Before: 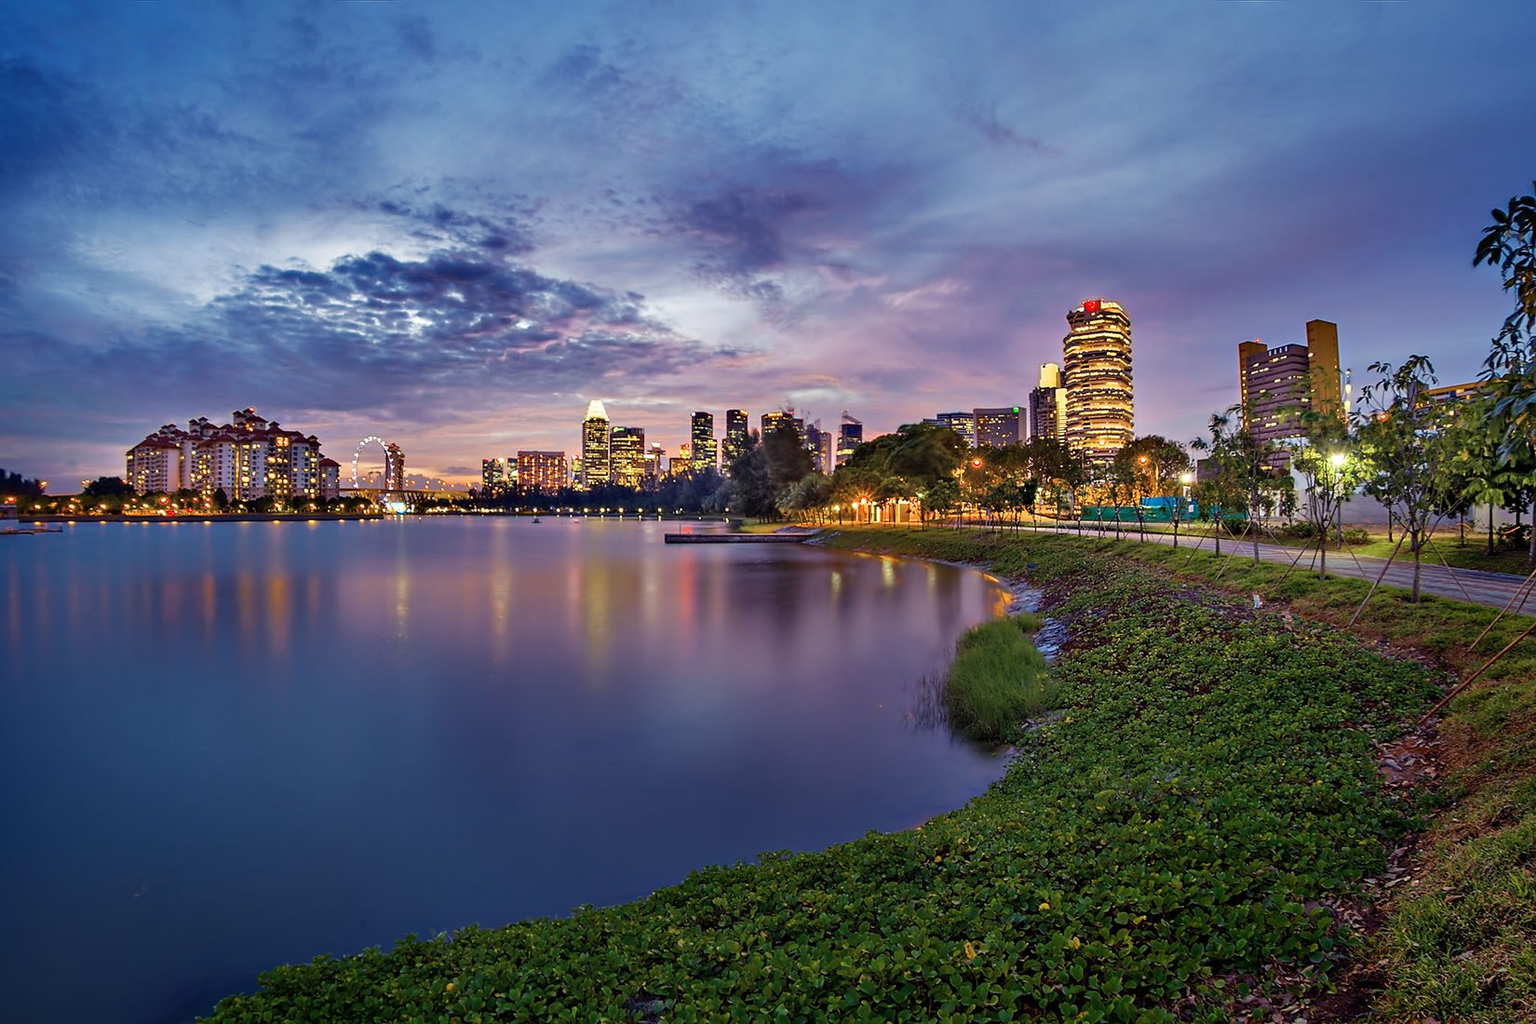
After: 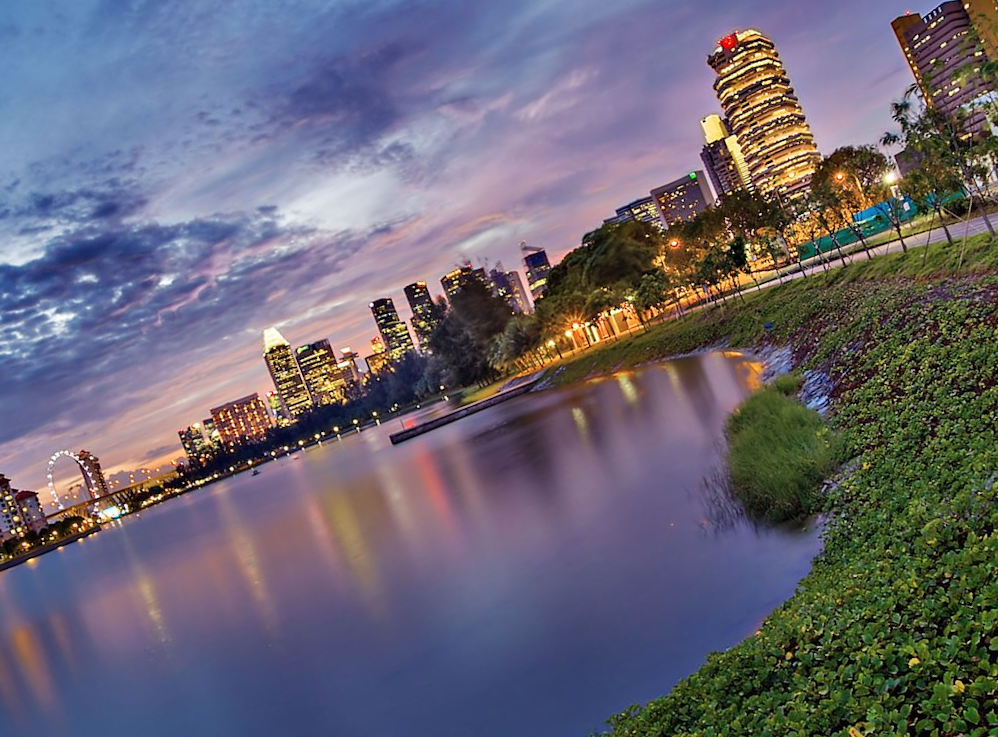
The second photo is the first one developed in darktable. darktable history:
shadows and highlights: soften with gaussian
crop and rotate: angle 21.15°, left 6.771%, right 4.072%, bottom 1.181%
tone curve: preserve colors none
